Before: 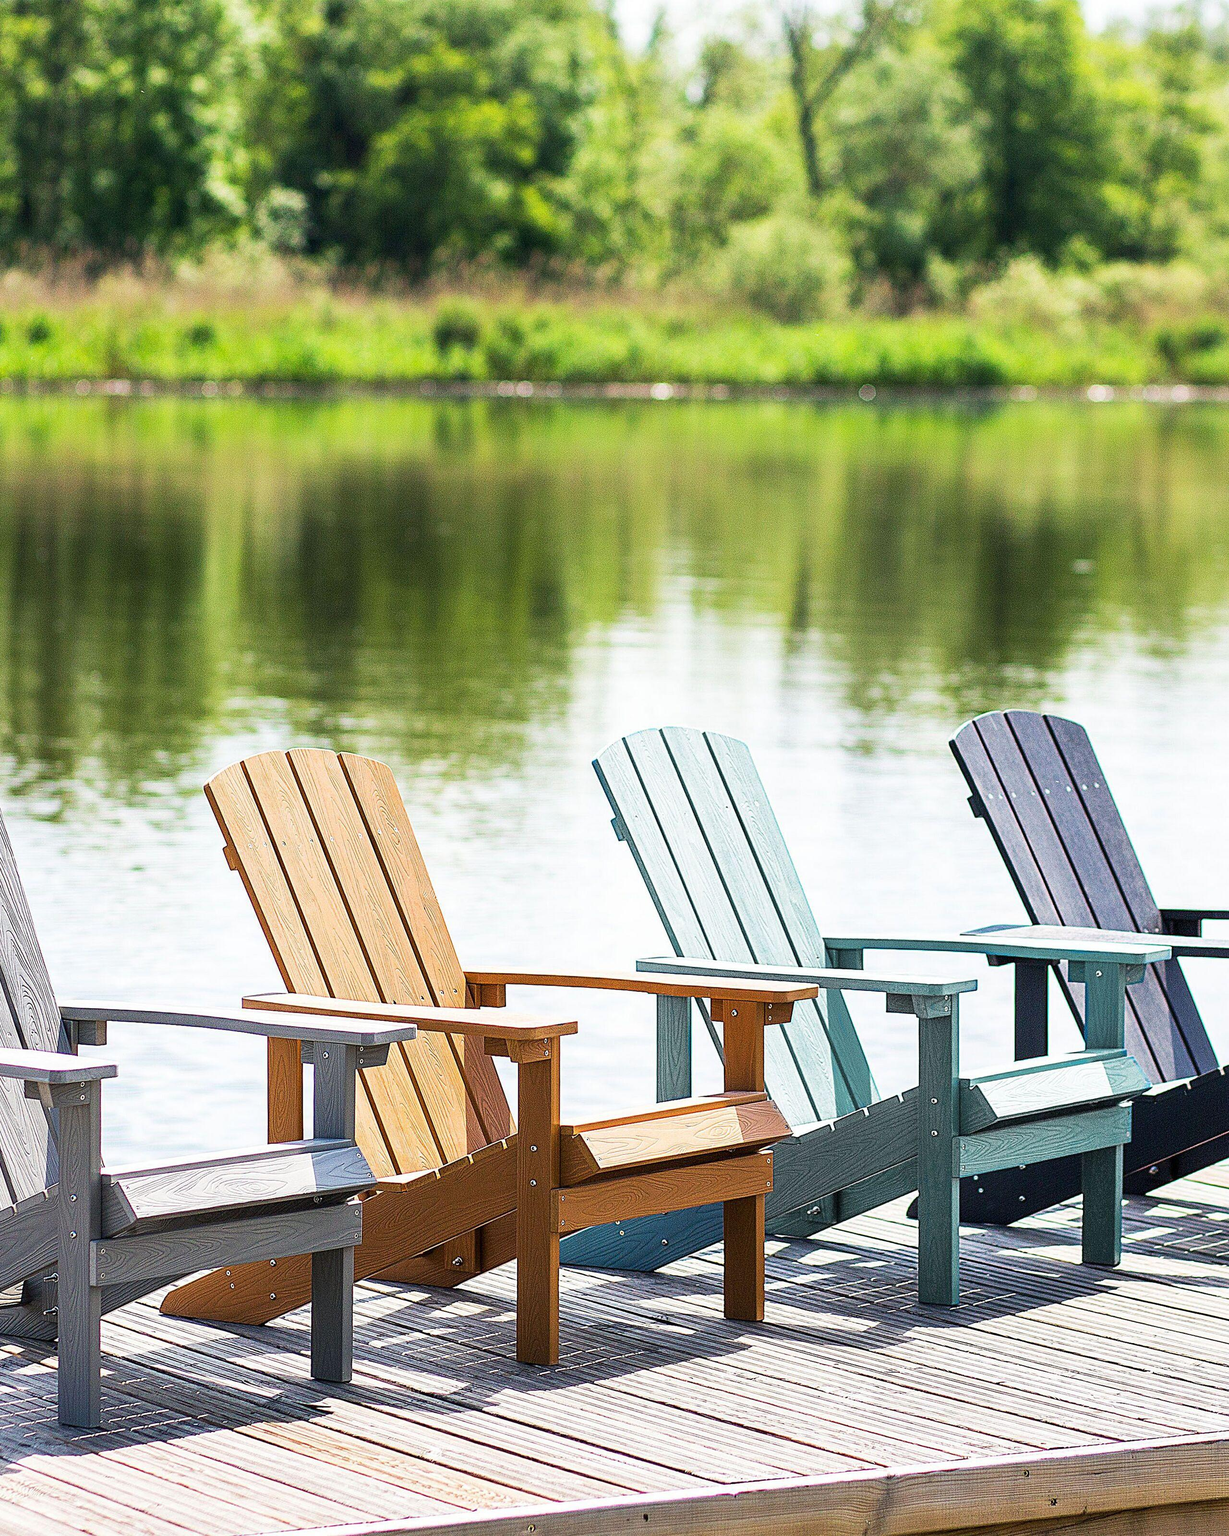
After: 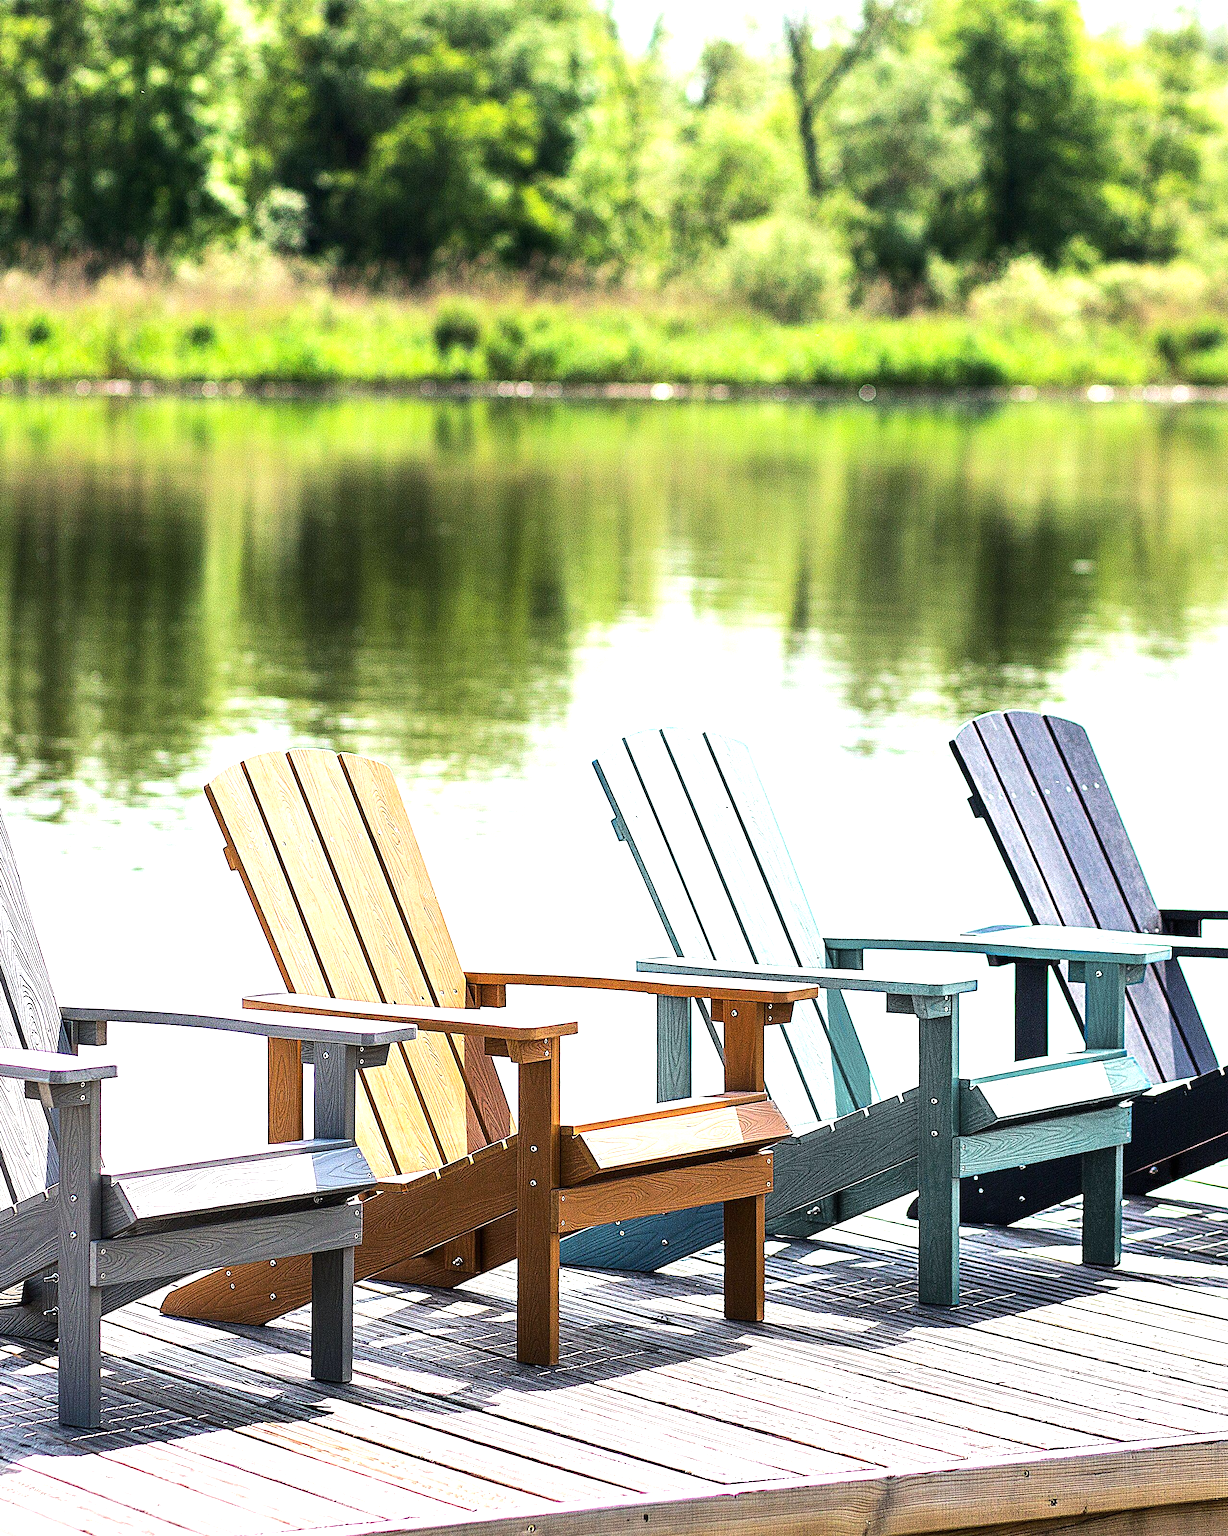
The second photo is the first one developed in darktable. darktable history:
tone equalizer: -8 EV -0.741 EV, -7 EV -0.676 EV, -6 EV -0.578 EV, -5 EV -0.405 EV, -3 EV 0.398 EV, -2 EV 0.6 EV, -1 EV 0.684 EV, +0 EV 0.737 EV, edges refinement/feathering 500, mask exposure compensation -1.57 EV, preserve details no
